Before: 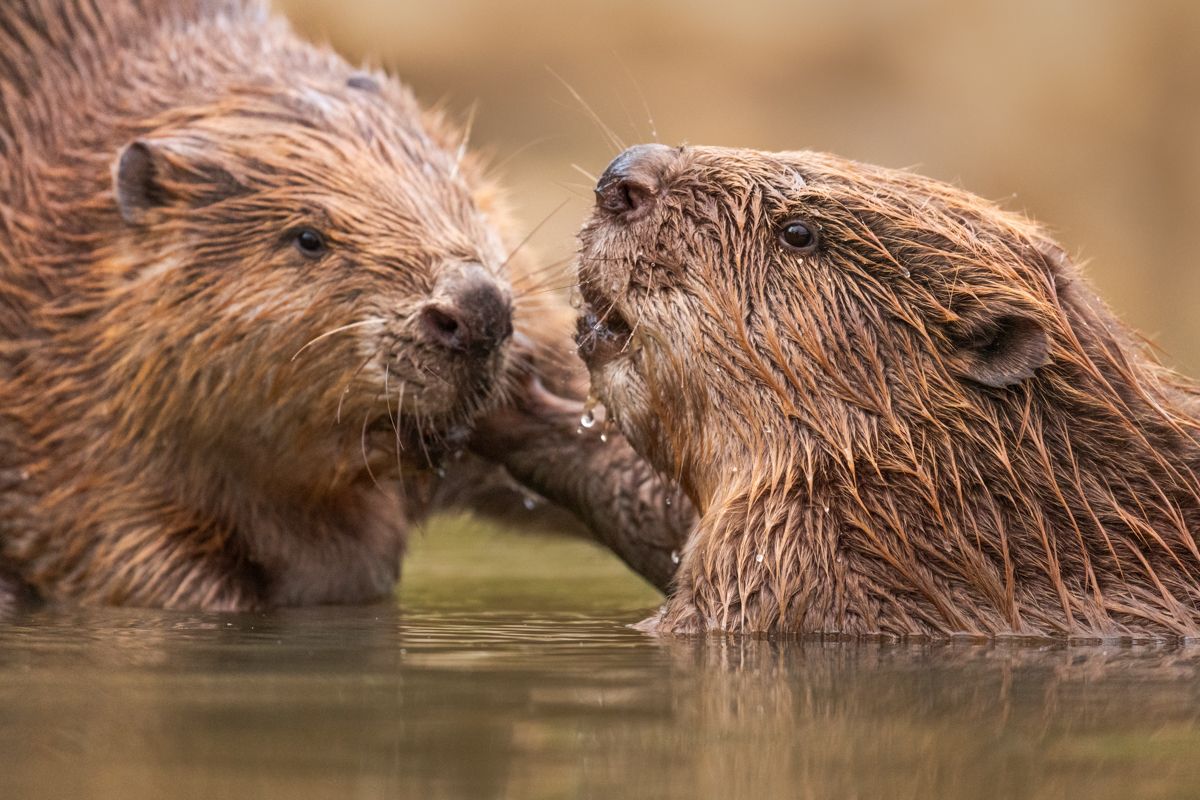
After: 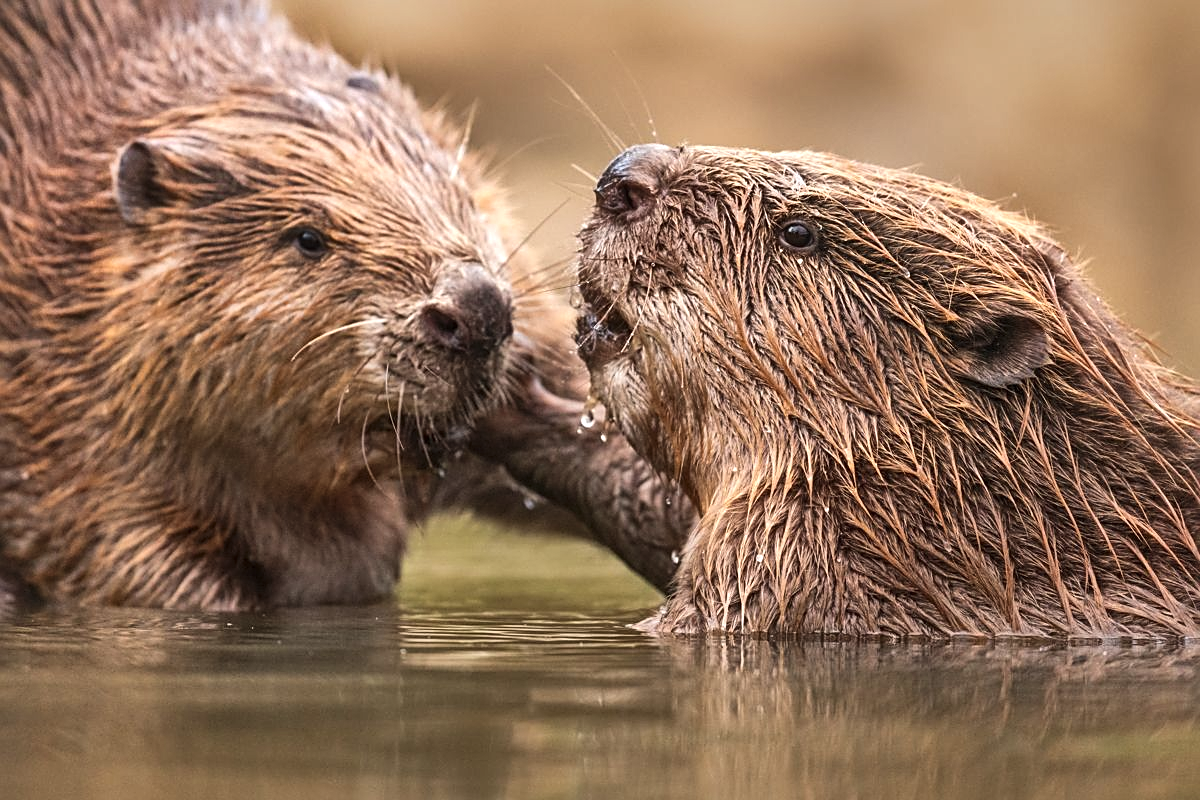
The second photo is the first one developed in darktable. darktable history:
sharpen: on, module defaults
local contrast: mode bilateral grid, contrast 25, coarseness 47, detail 151%, midtone range 0.2
exposure: black level correction -0.008, exposure 0.067 EV, compensate highlight preservation false
